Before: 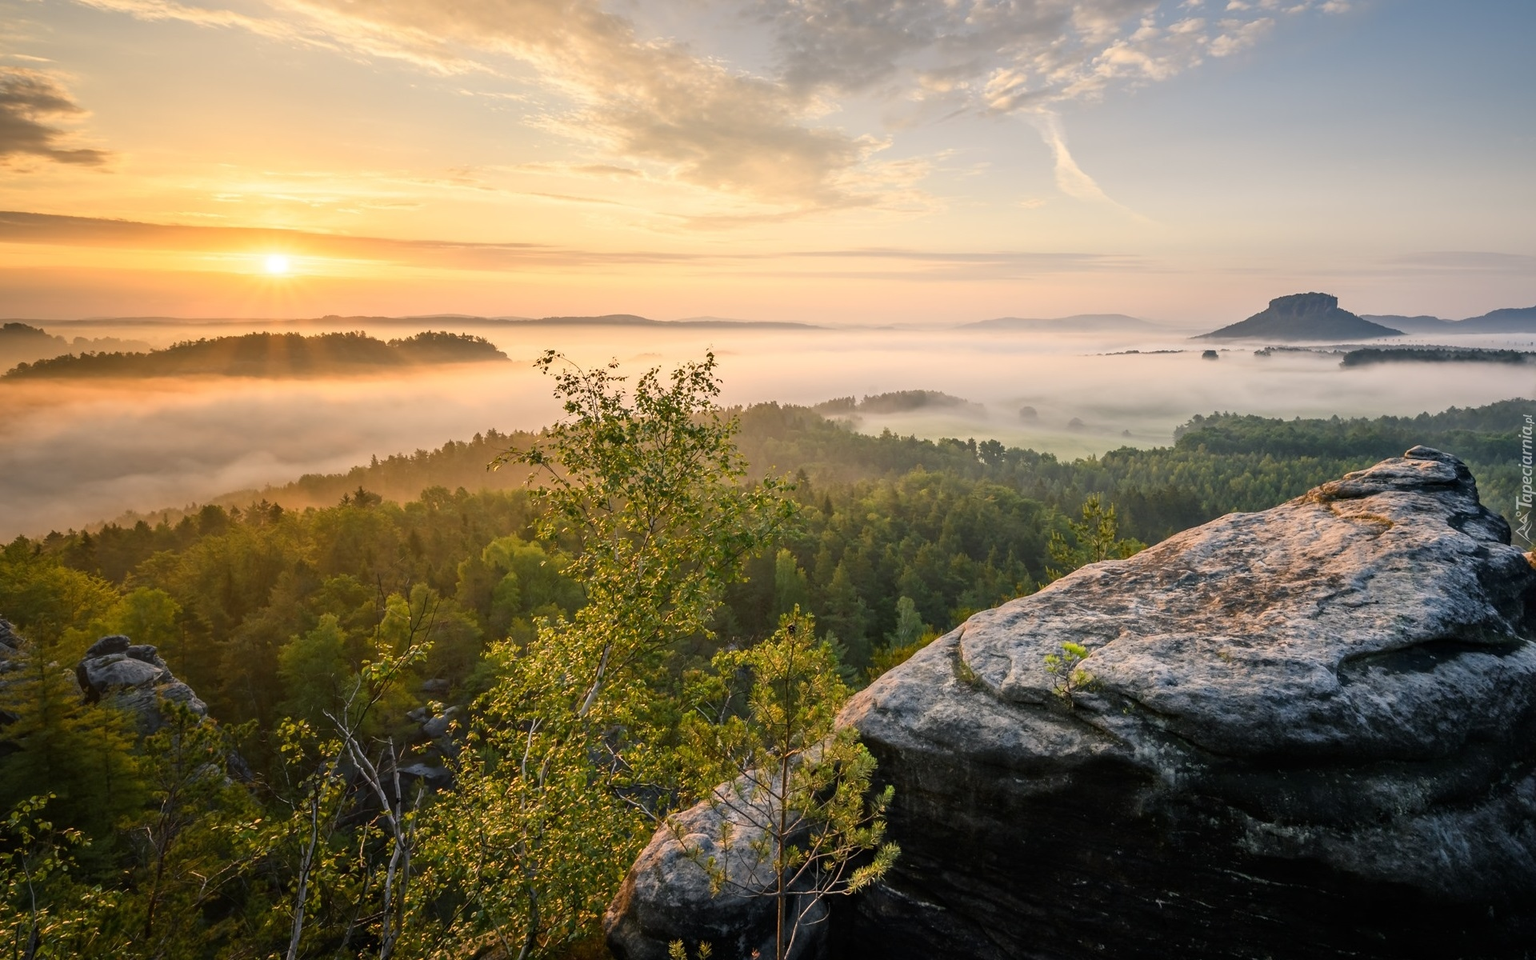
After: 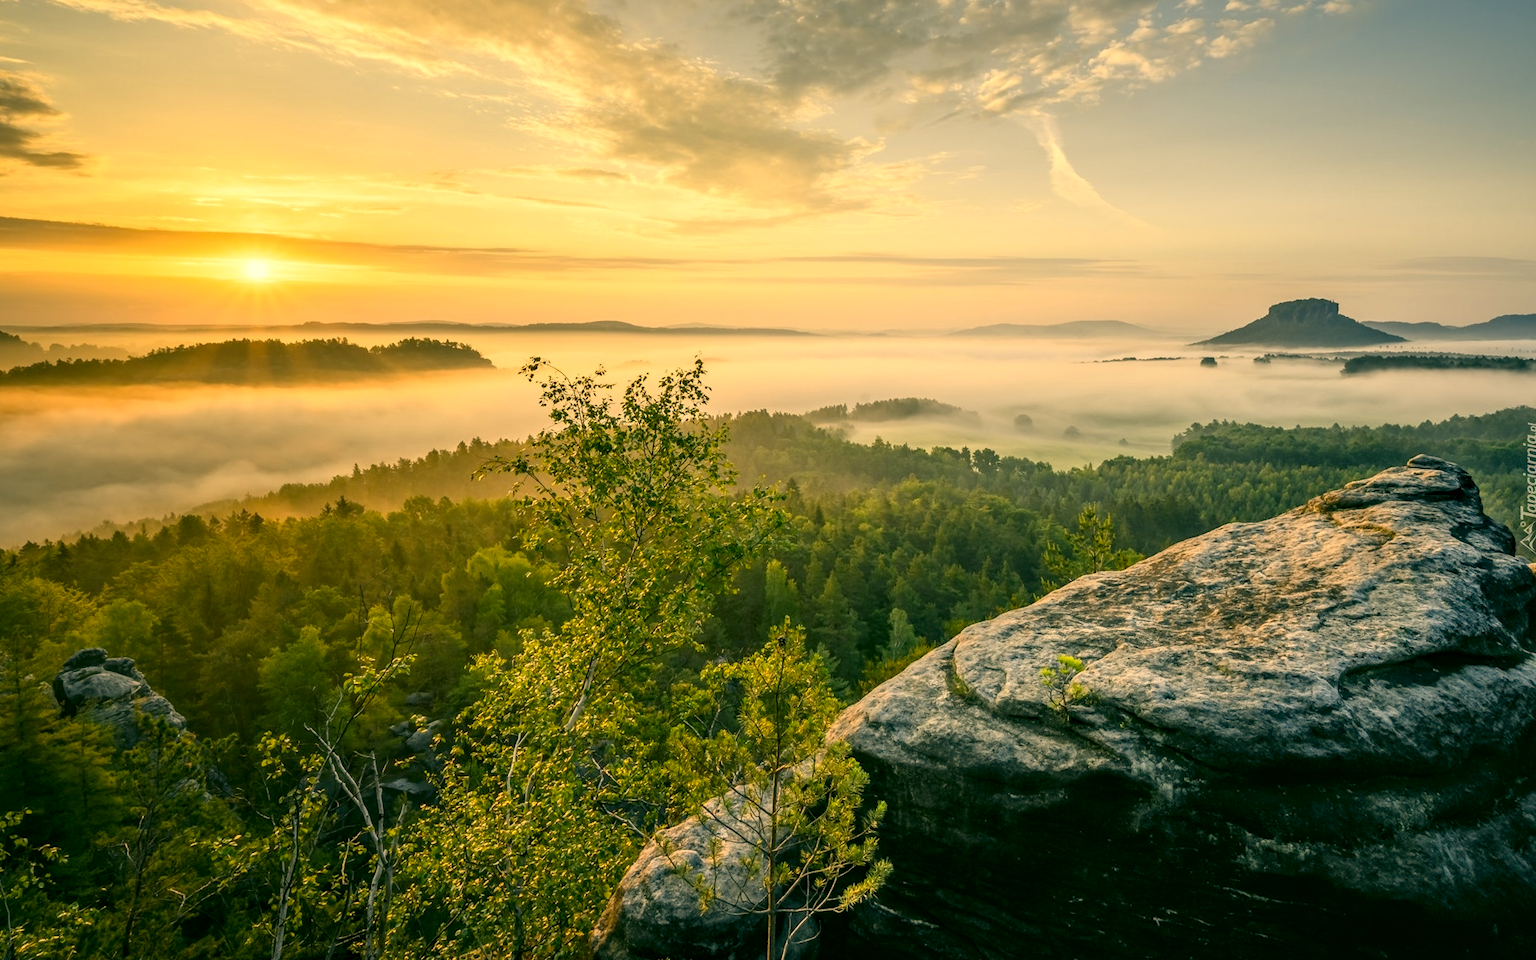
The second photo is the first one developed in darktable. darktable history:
color correction: highlights a* 5.04, highlights b* 24.52, shadows a* -16.11, shadows b* 3.99
local contrast: detail 130%
crop: left 1.634%, right 0.287%, bottom 1.785%
